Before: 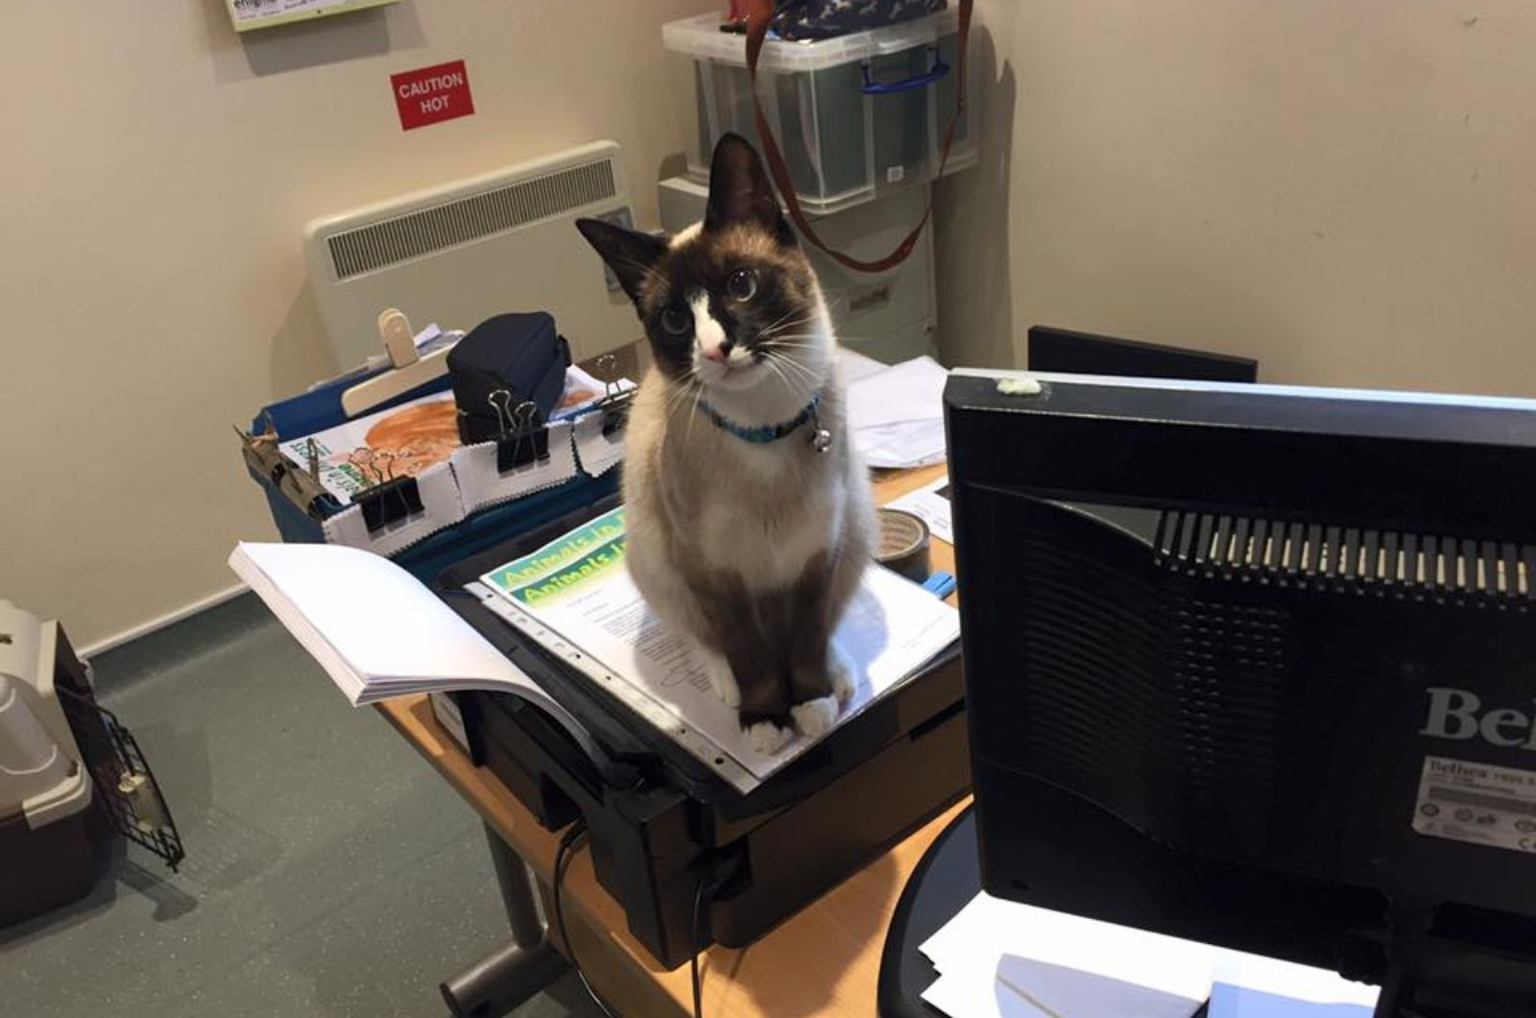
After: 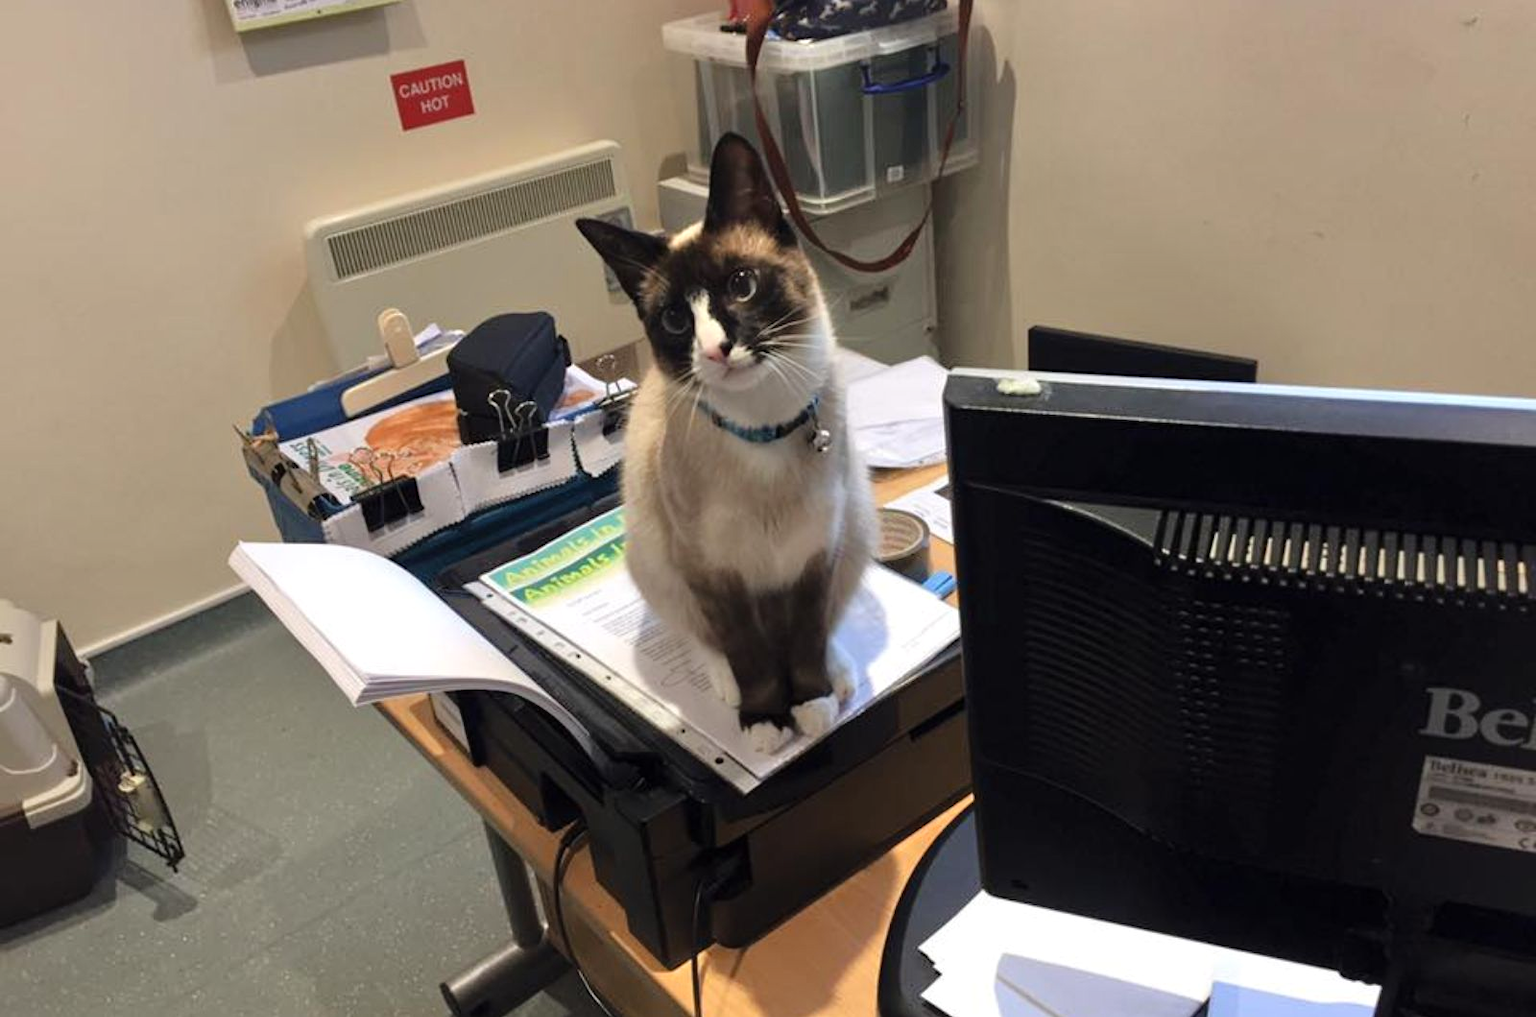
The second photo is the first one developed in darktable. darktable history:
tone equalizer: -8 EV 0.001 EV, -7 EV -0.004 EV, -6 EV 0.009 EV, -5 EV 0.032 EV, -4 EV 0.276 EV, -3 EV 0.644 EV, -2 EV 0.584 EV, -1 EV 0.187 EV, +0 EV 0.024 EV
contrast brightness saturation: saturation -0.05
